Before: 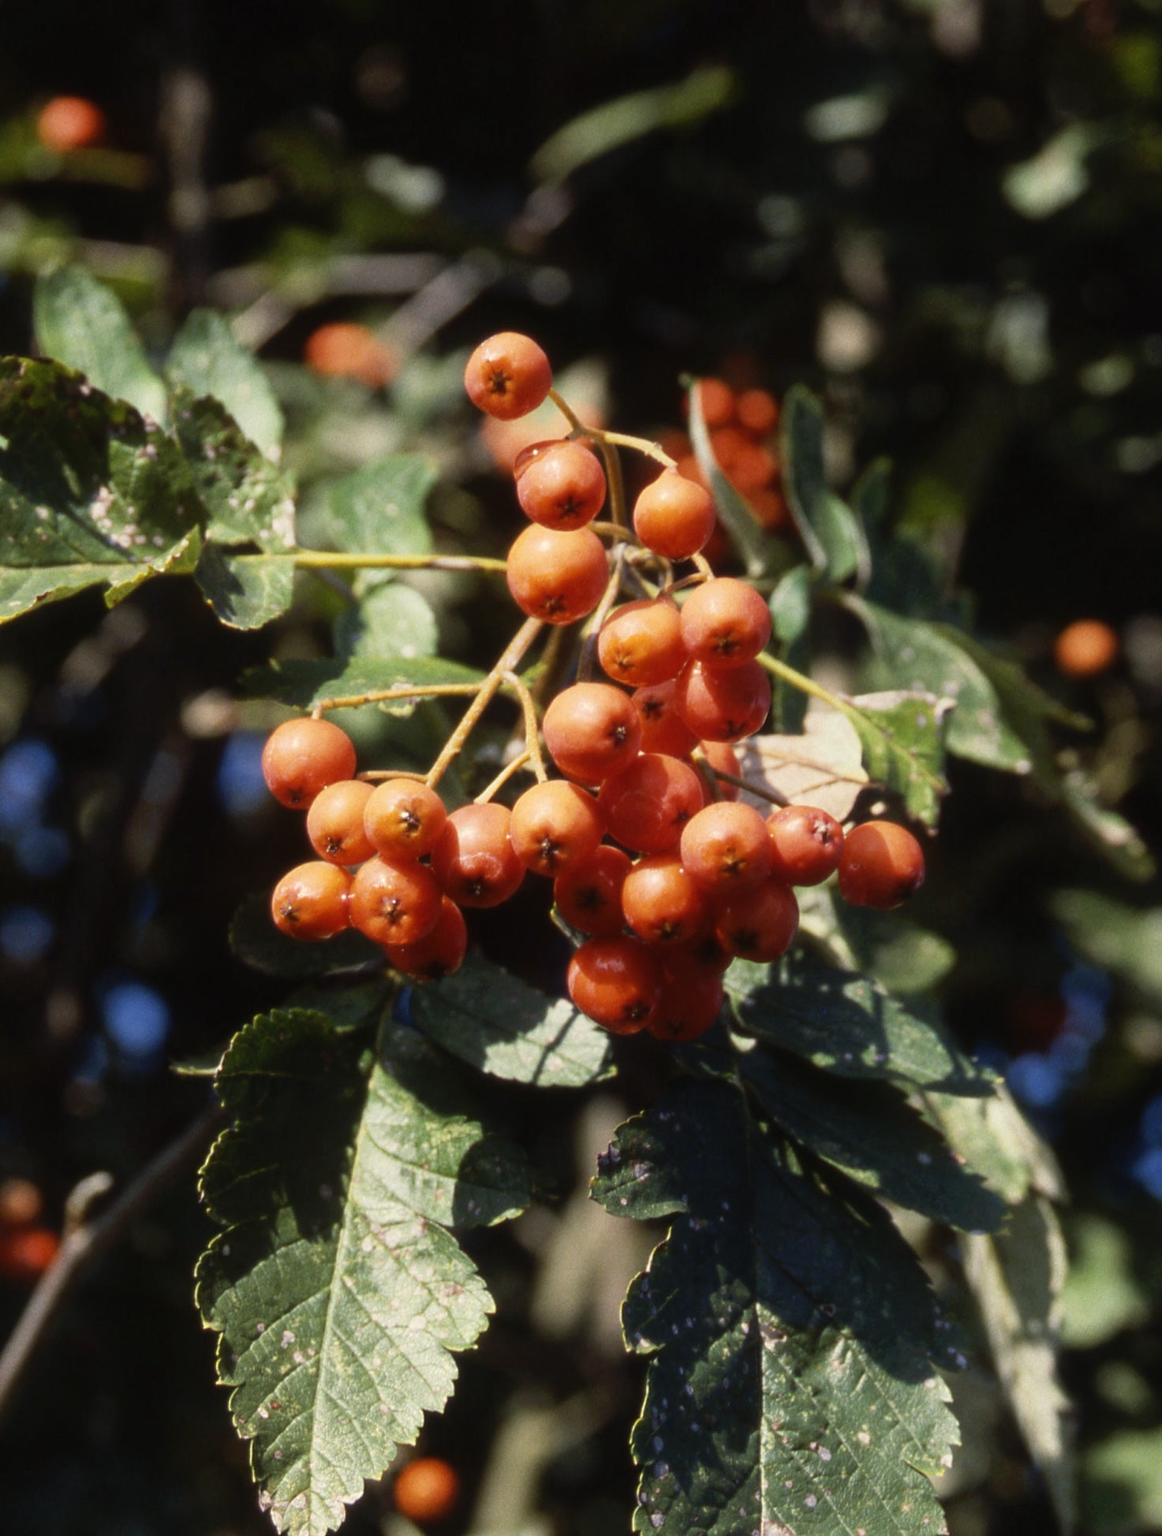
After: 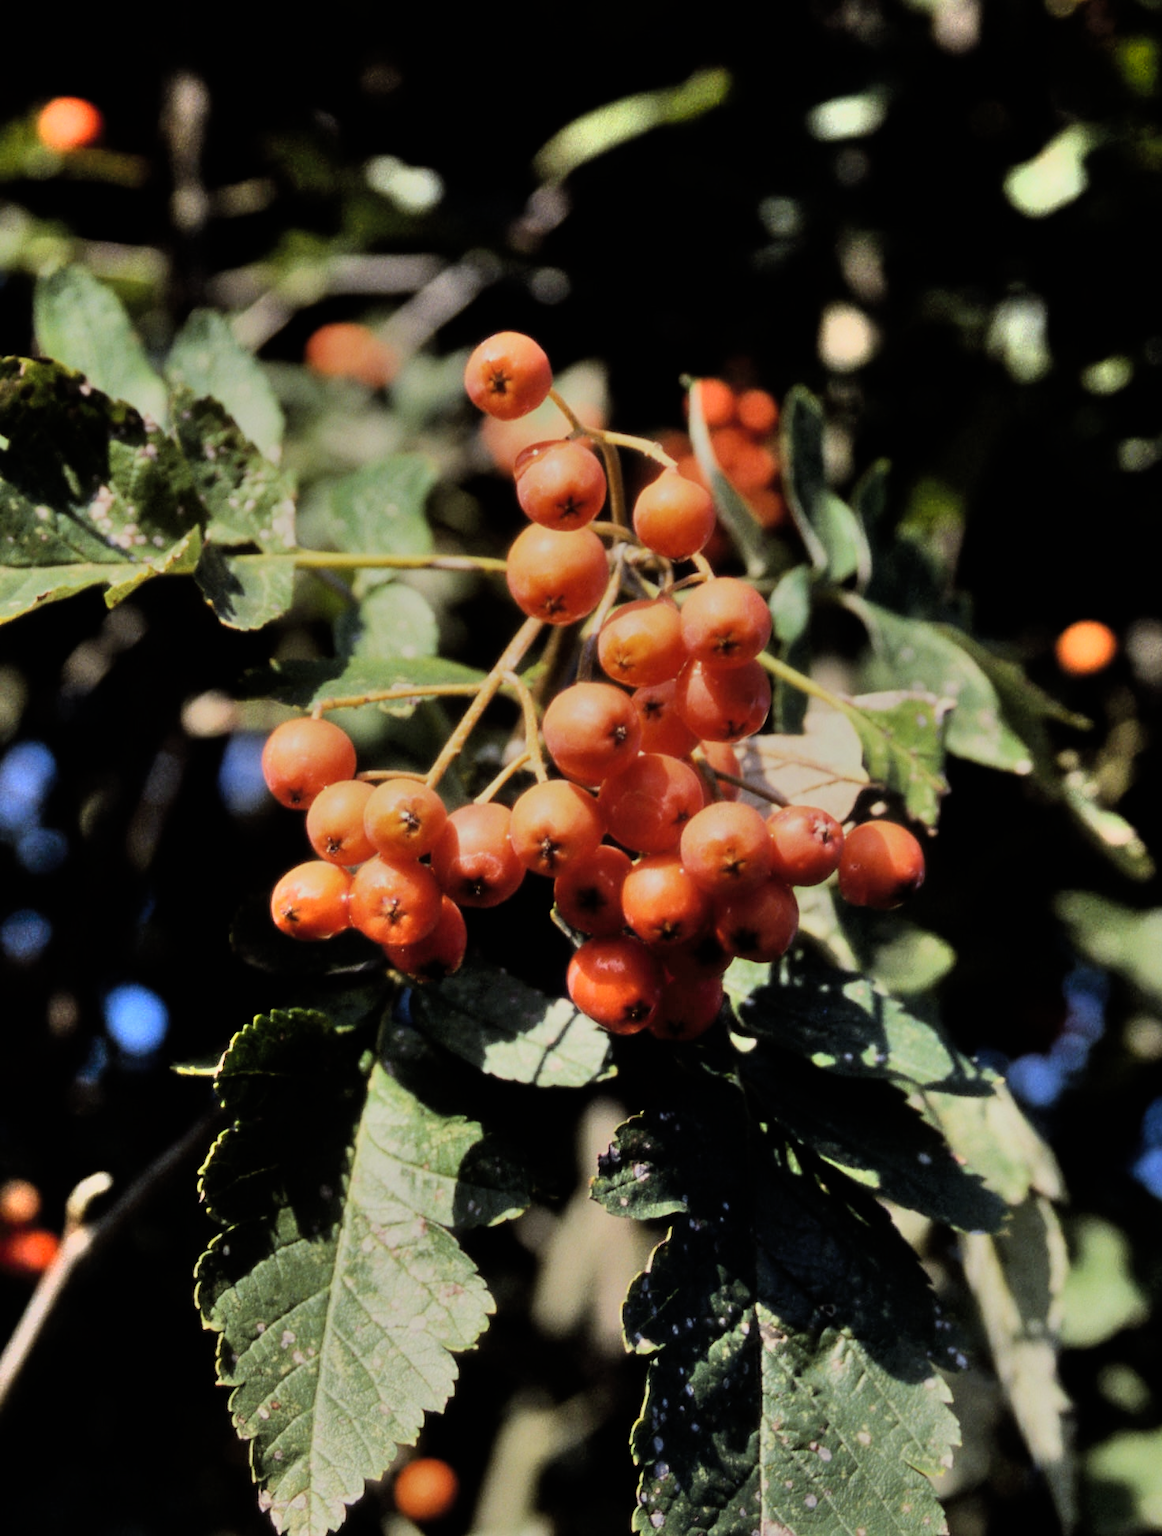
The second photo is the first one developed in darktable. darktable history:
shadows and highlights: white point adjustment 1, soften with gaussian
filmic rgb: black relative exposure -6.15 EV, white relative exposure 6.96 EV, hardness 2.23, color science v6 (2022)
